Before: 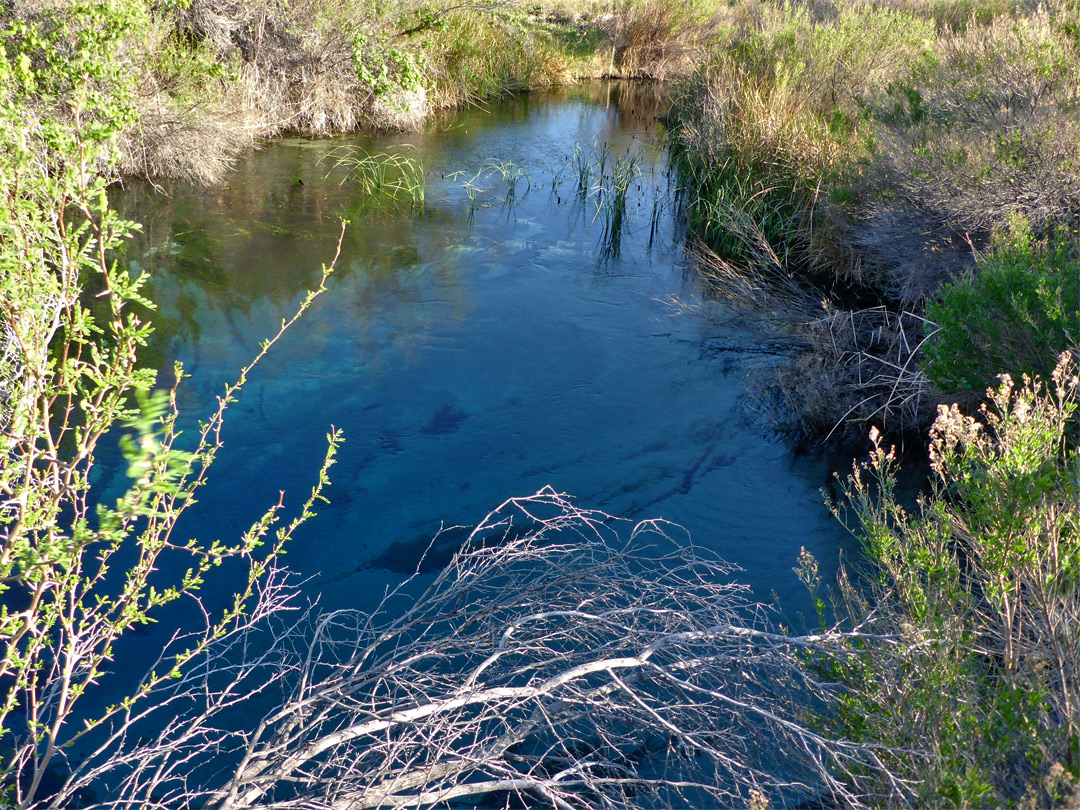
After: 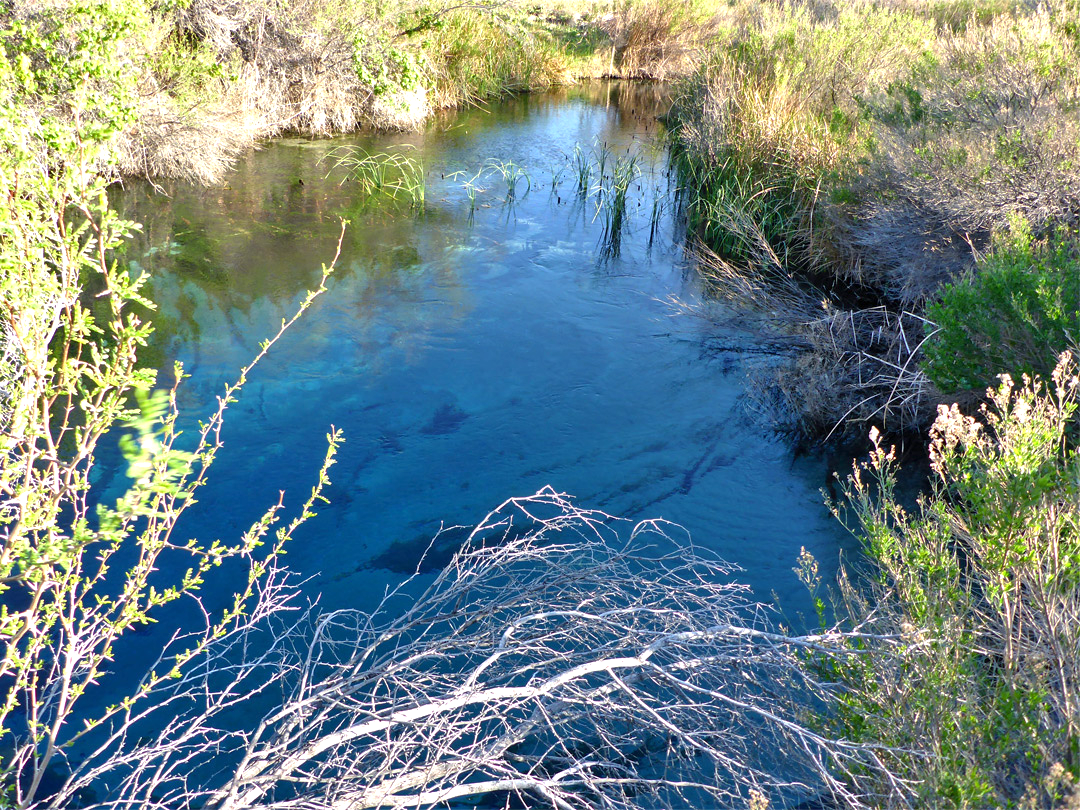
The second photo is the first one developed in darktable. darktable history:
exposure: exposure 0.766 EV, compensate exposure bias true, compensate highlight preservation false
